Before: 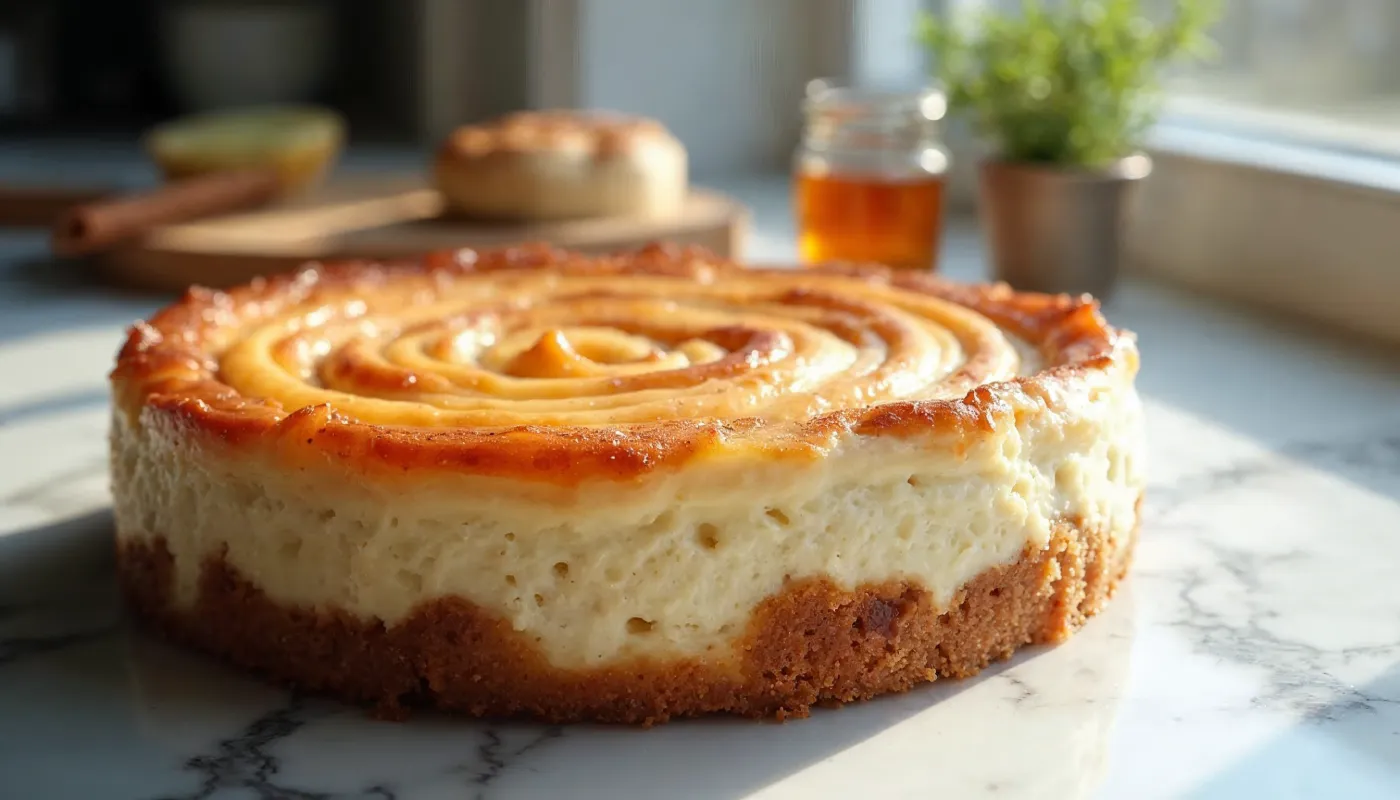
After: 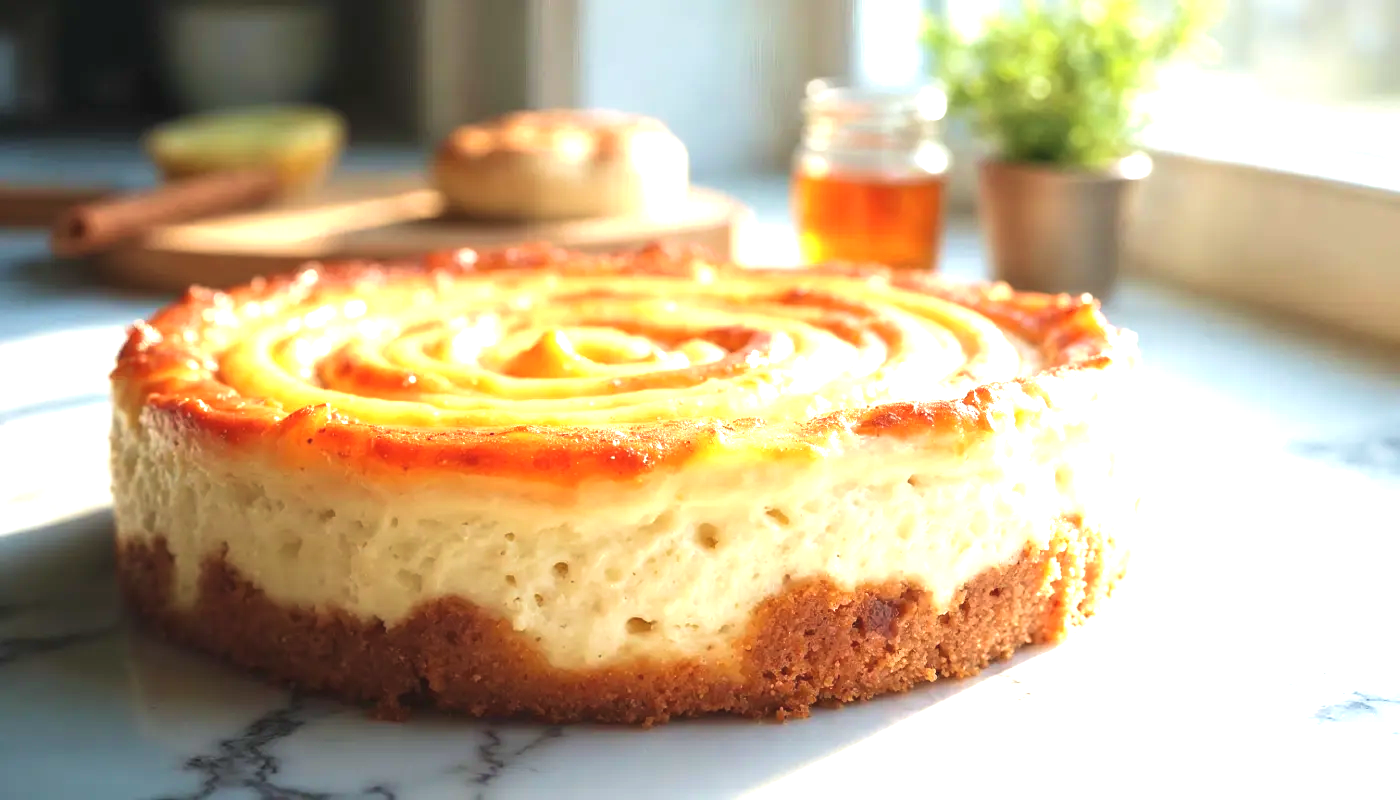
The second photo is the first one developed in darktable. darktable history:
exposure: black level correction -0.002, exposure 1.35 EV, compensate highlight preservation false
local contrast: mode bilateral grid, contrast 100, coarseness 100, detail 91%, midtone range 0.2
base curve: exposure shift 0, preserve colors none
velvia: on, module defaults
